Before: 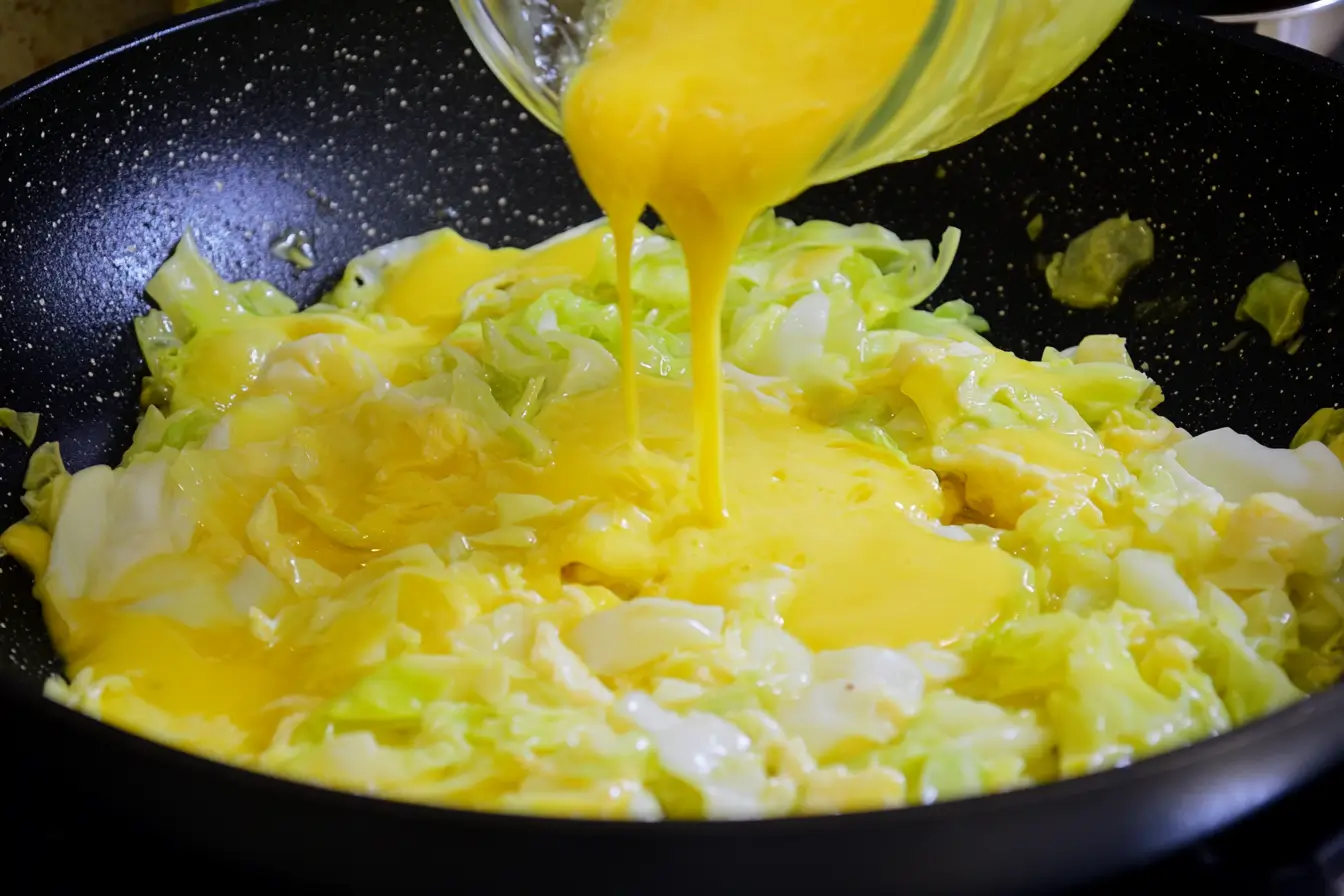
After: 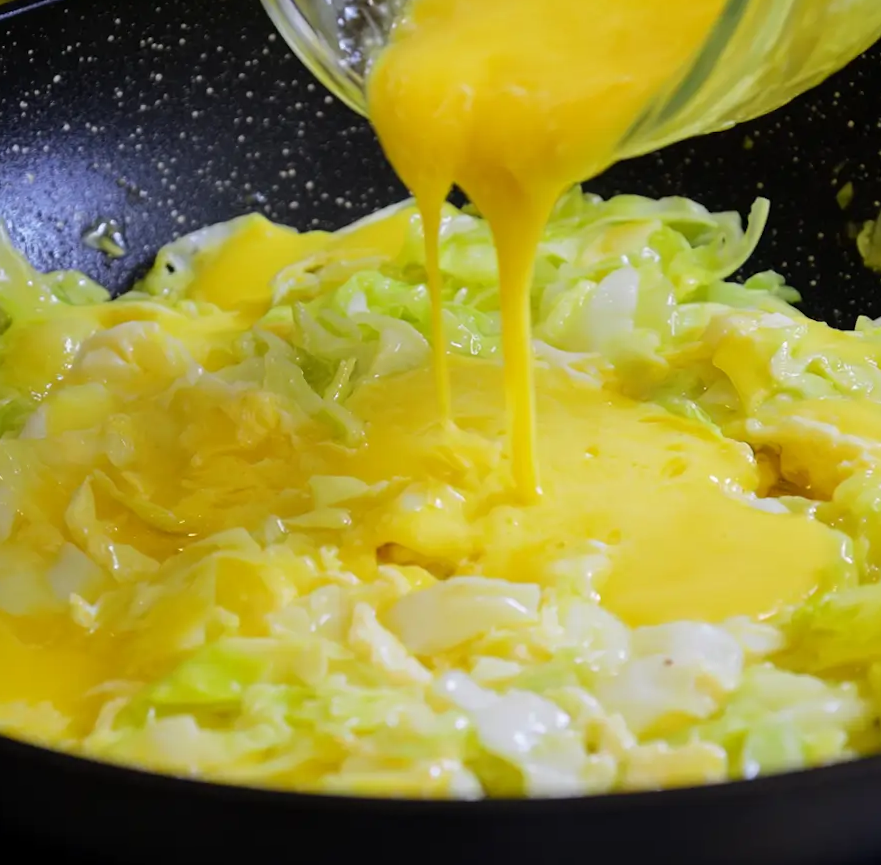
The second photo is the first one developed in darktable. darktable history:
rotate and perspective: rotation -1.32°, lens shift (horizontal) -0.031, crop left 0.015, crop right 0.985, crop top 0.047, crop bottom 0.982
crop and rotate: left 12.673%, right 20.66%
